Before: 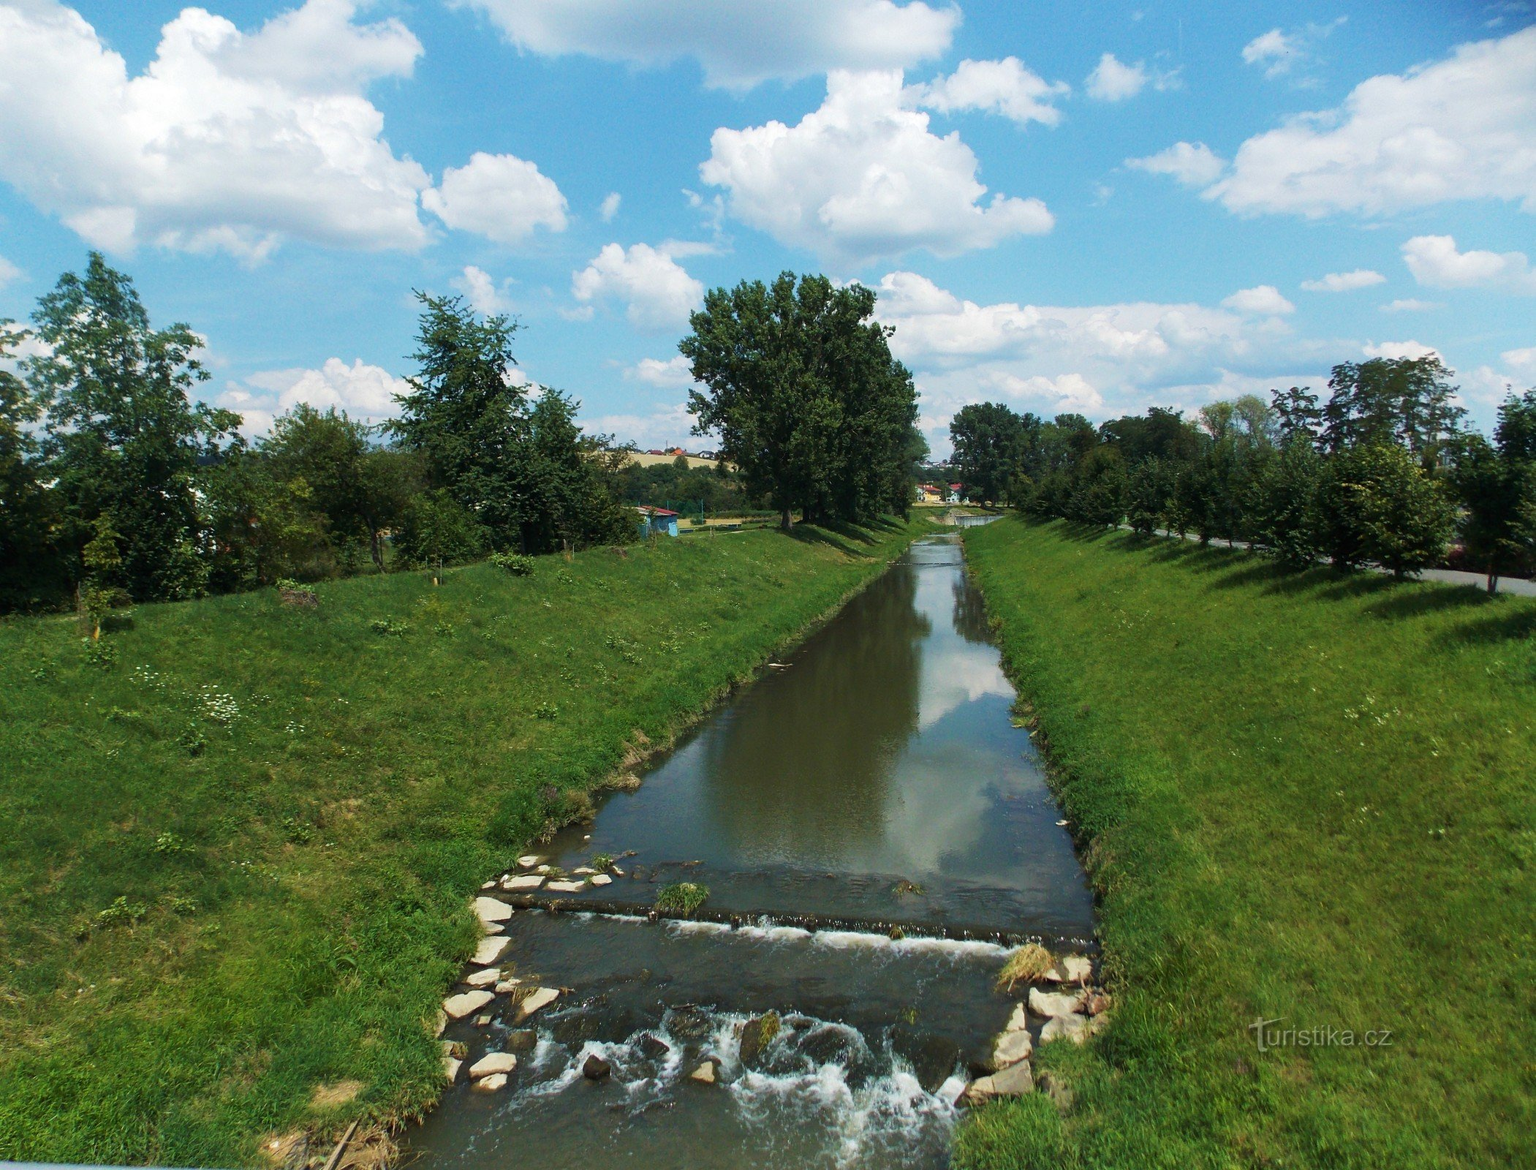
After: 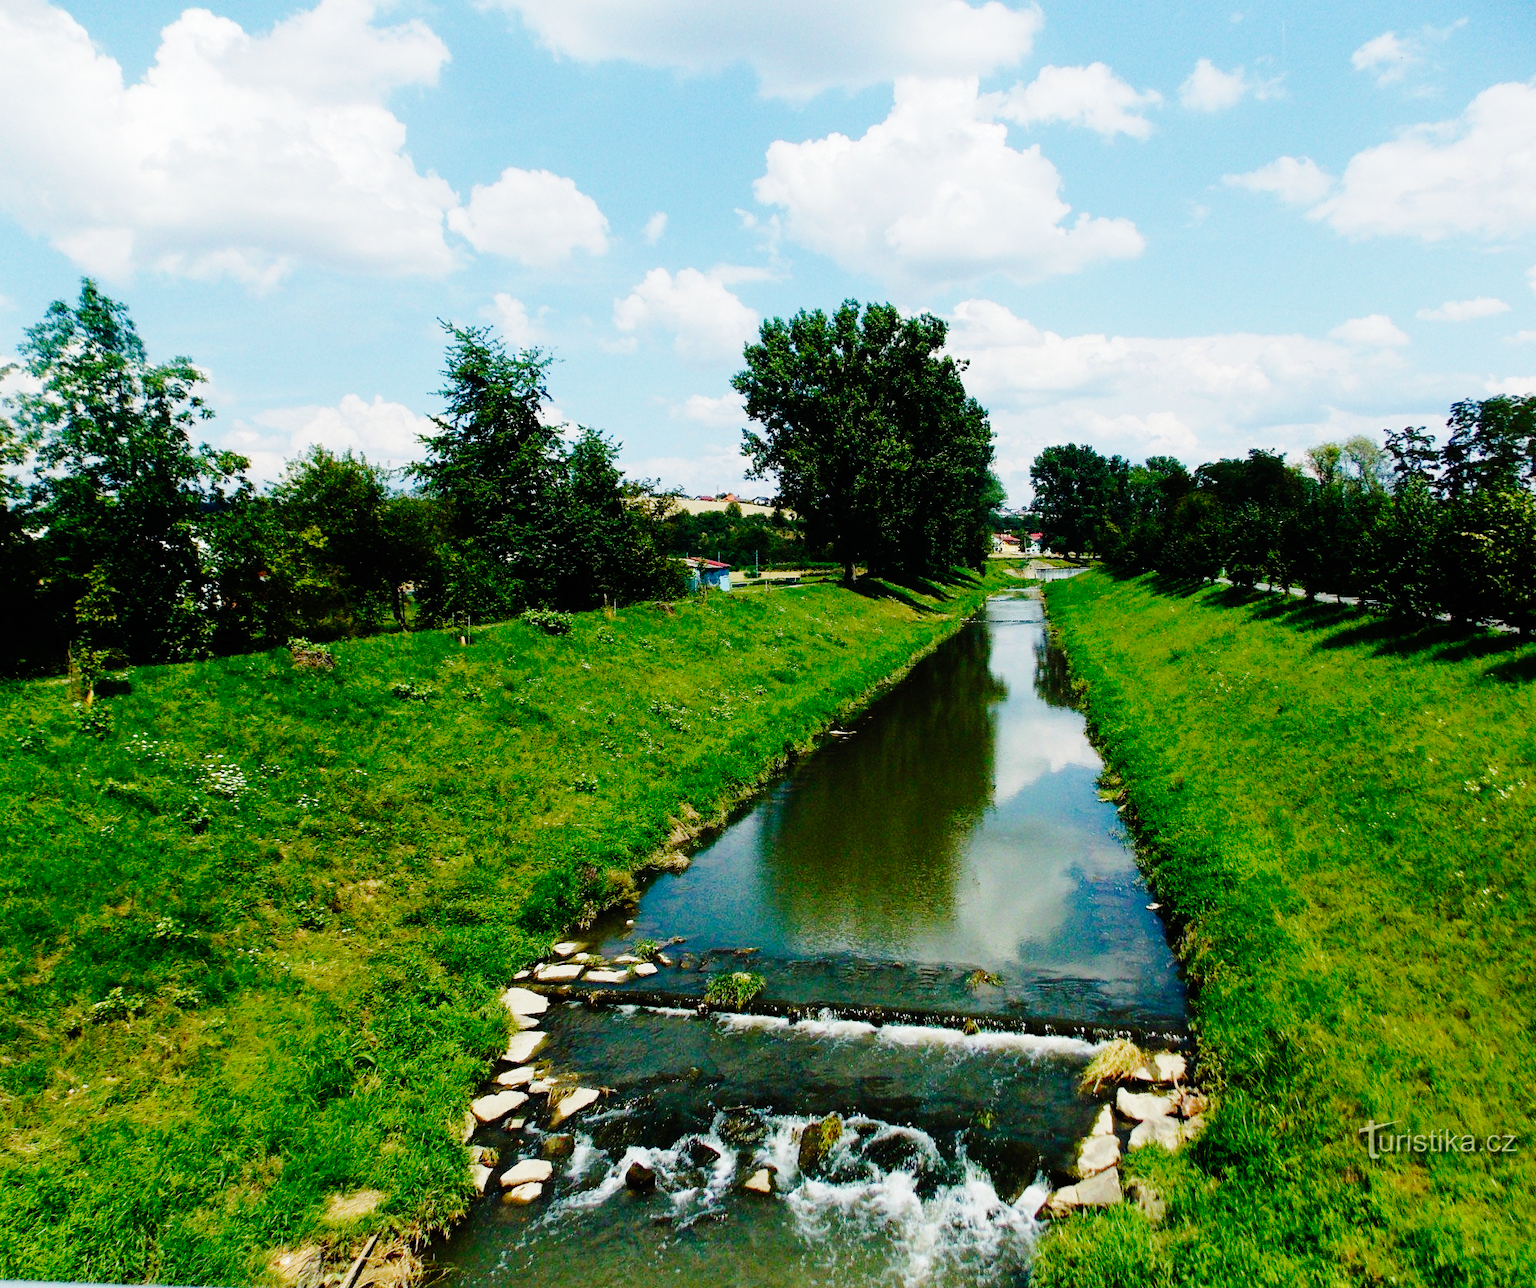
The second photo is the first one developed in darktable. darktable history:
crop and rotate: left 1.046%, right 8.147%
exposure: exposure -0.043 EV, compensate highlight preservation false
base curve: curves: ch0 [(0, 0) (0.036, 0.01) (0.123, 0.254) (0.258, 0.504) (0.507, 0.748) (1, 1)], preserve colors none
